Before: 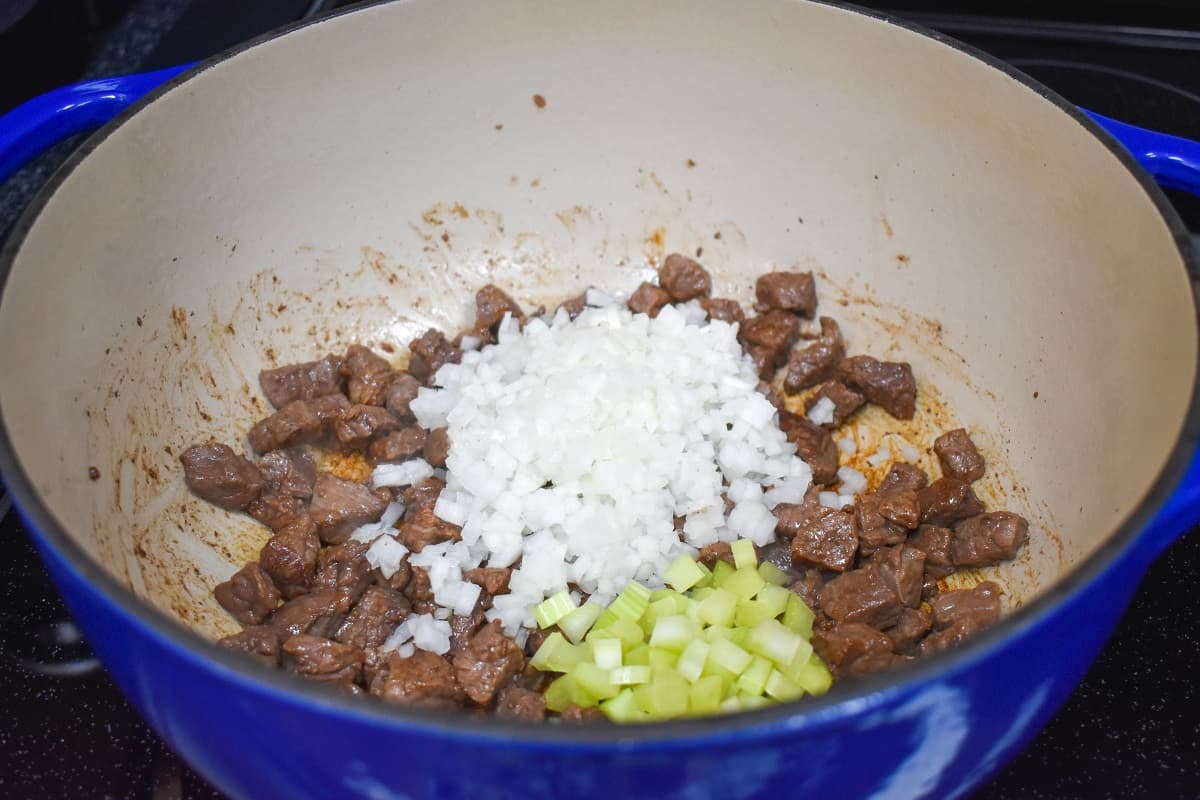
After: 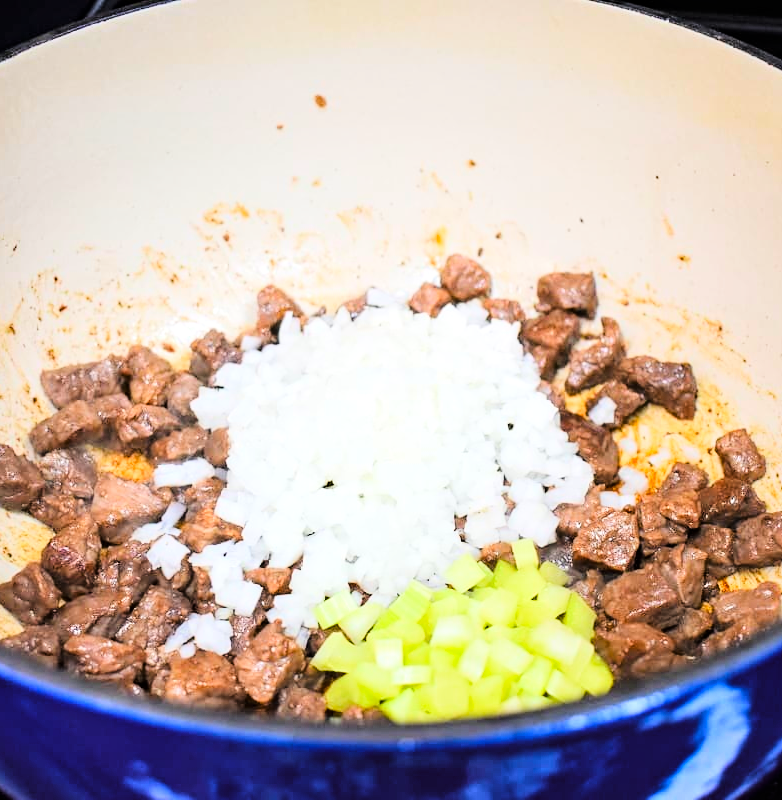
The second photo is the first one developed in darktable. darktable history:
crop and rotate: left 18.314%, right 16.453%
exposure: exposure 0.204 EV, compensate highlight preservation false
tone curve: curves: ch0 [(0, 0) (0.004, 0) (0.133, 0.071) (0.325, 0.456) (0.832, 0.957) (1, 1)], color space Lab, linked channels, preserve colors none
haze removal: adaptive false
